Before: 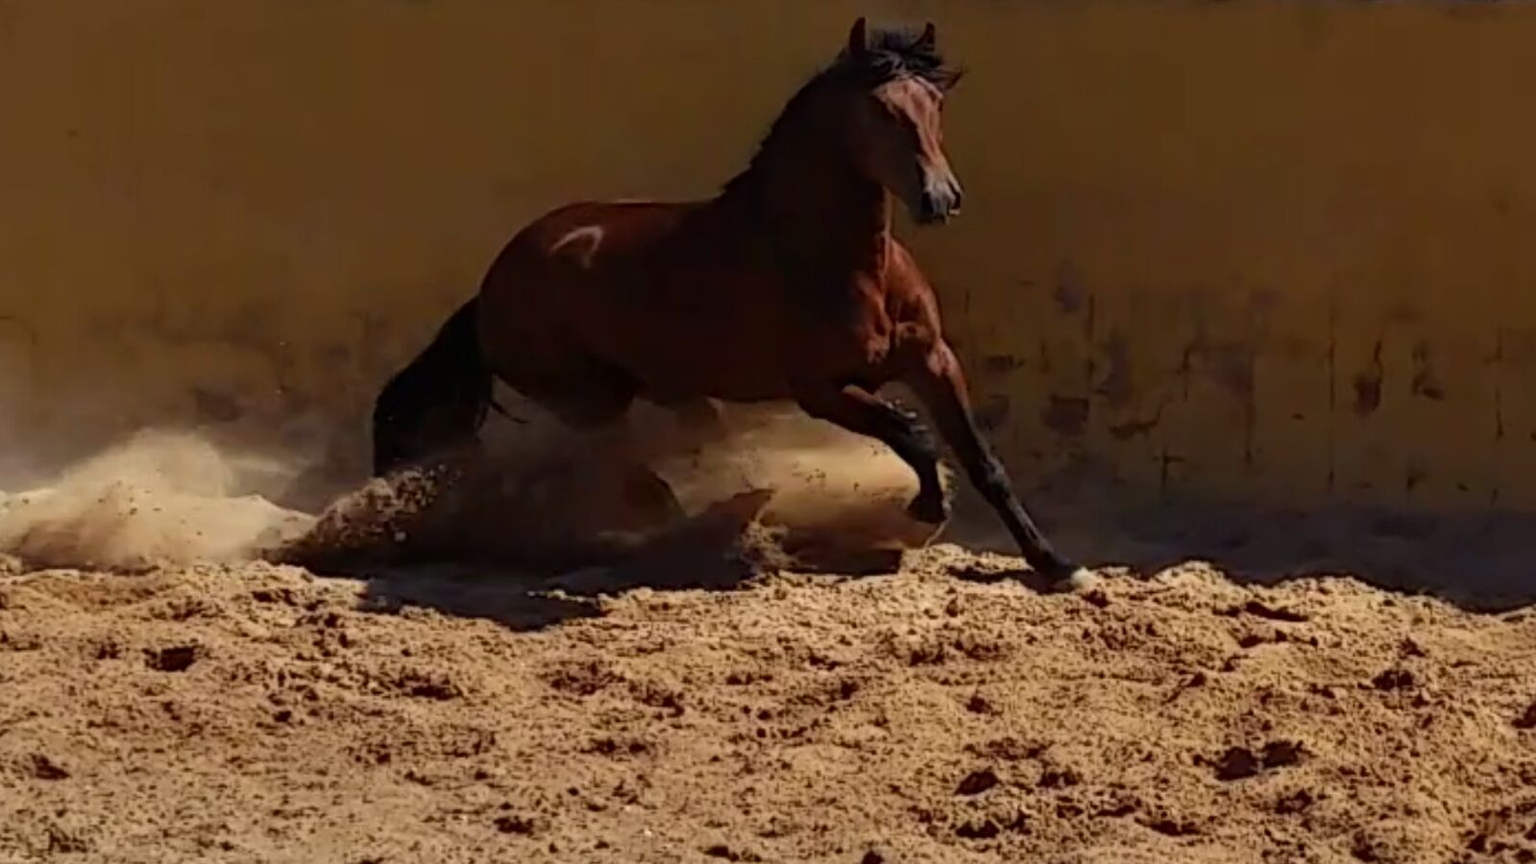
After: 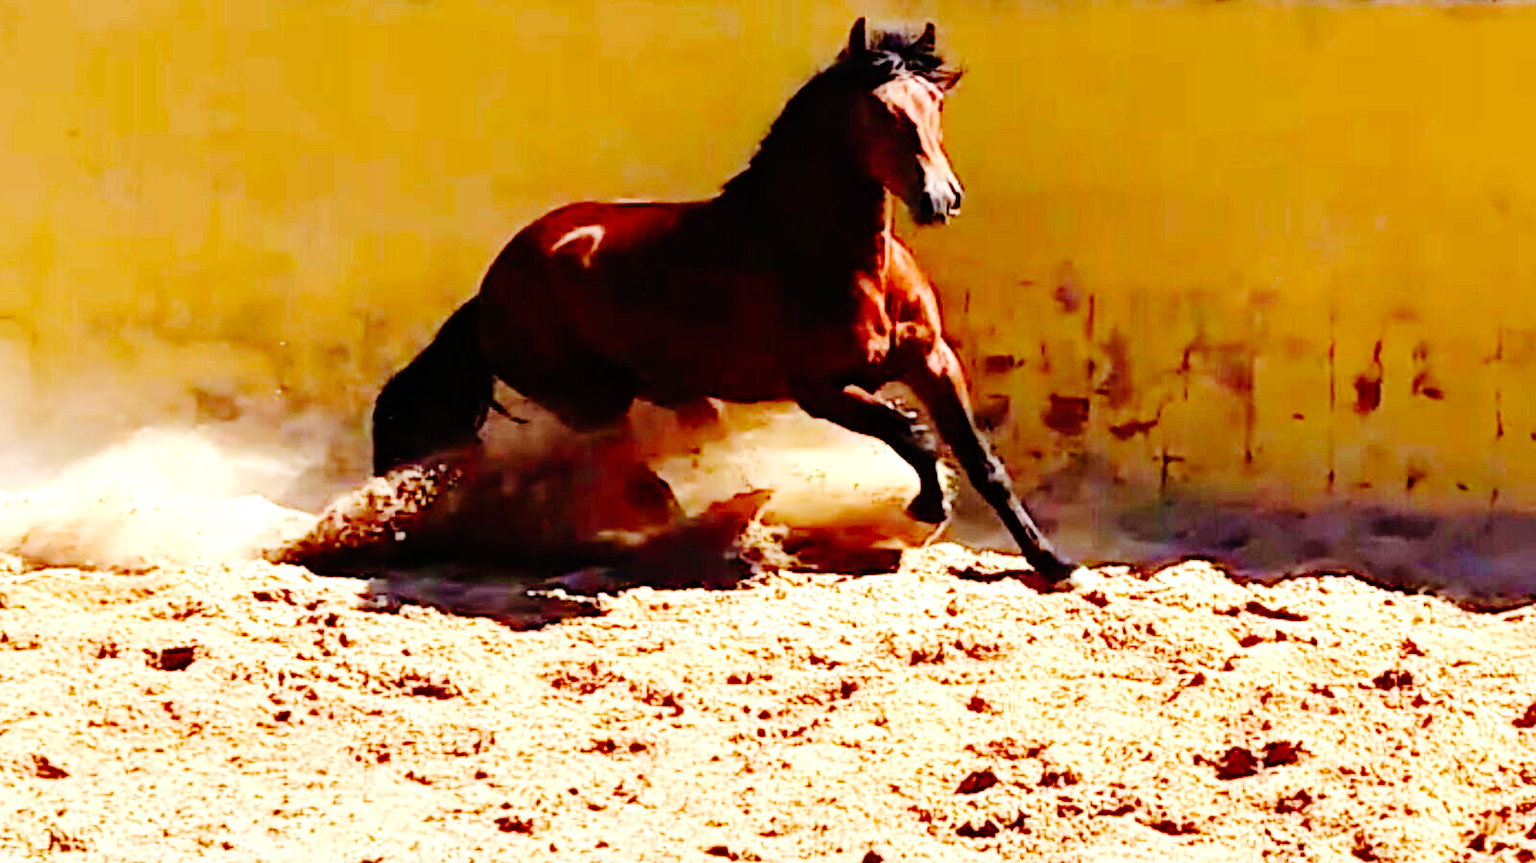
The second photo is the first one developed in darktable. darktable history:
exposure: exposure 2.003 EV, compensate highlight preservation false
base curve: curves: ch0 [(0, 0) (0.036, 0.01) (0.123, 0.254) (0.258, 0.504) (0.507, 0.748) (1, 1)], preserve colors none
